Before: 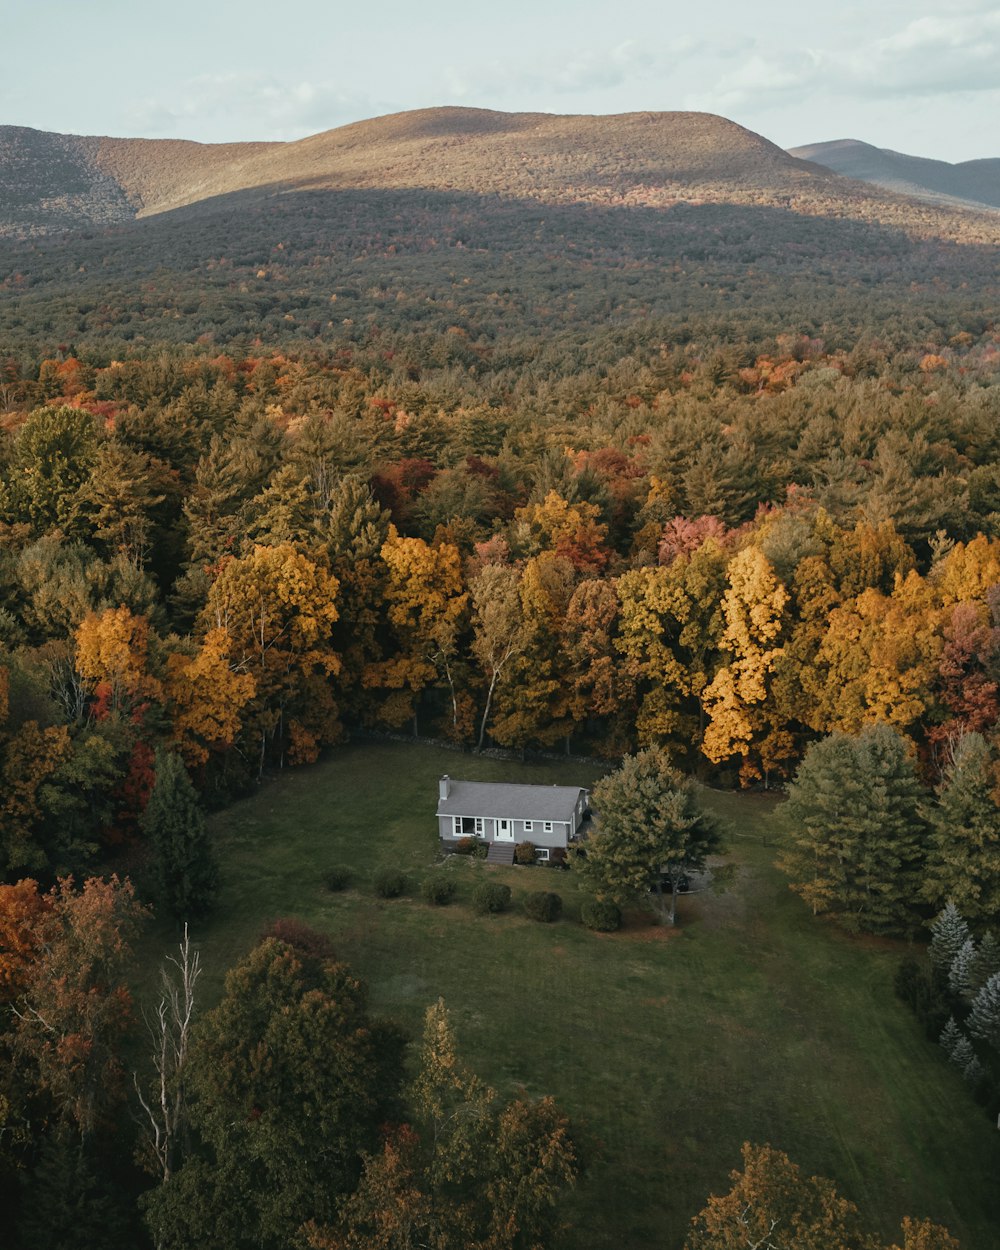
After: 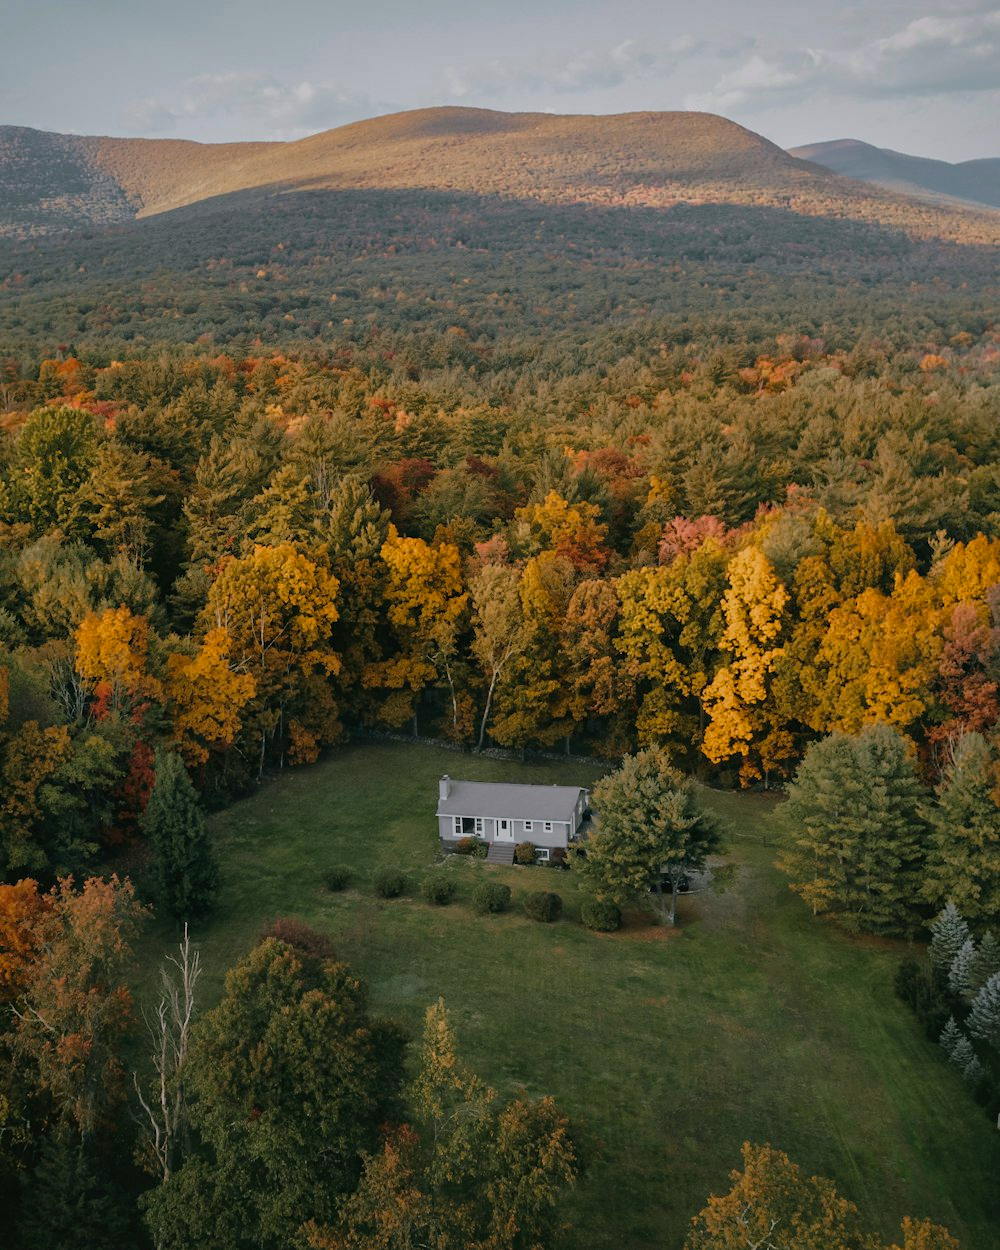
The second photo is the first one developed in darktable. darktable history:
shadows and highlights: shadows 38.43, highlights -74.54
color balance rgb: shadows lift › chroma 2%, shadows lift › hue 217.2°, power › chroma 0.25%, power › hue 60°, highlights gain › chroma 1.5%, highlights gain › hue 309.6°, global offset › luminance -0.25%, perceptual saturation grading › global saturation 15%, global vibrance 15%
